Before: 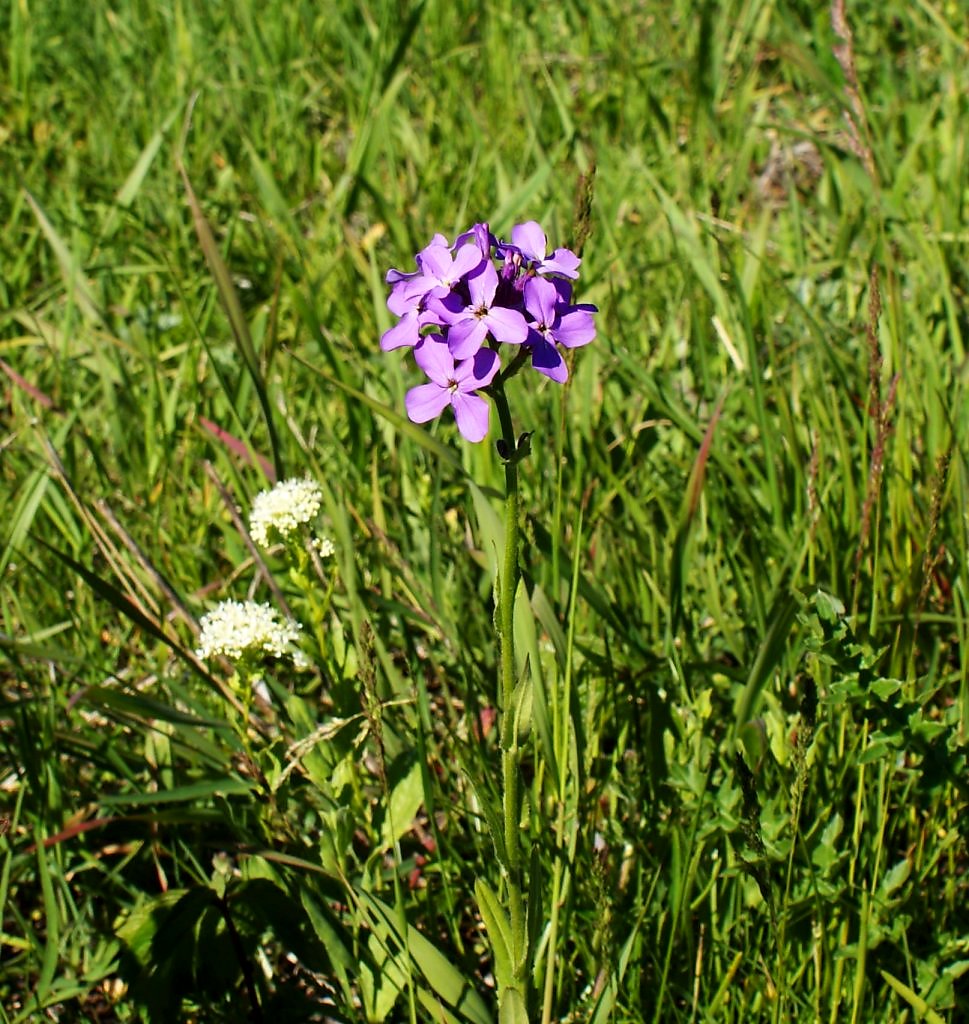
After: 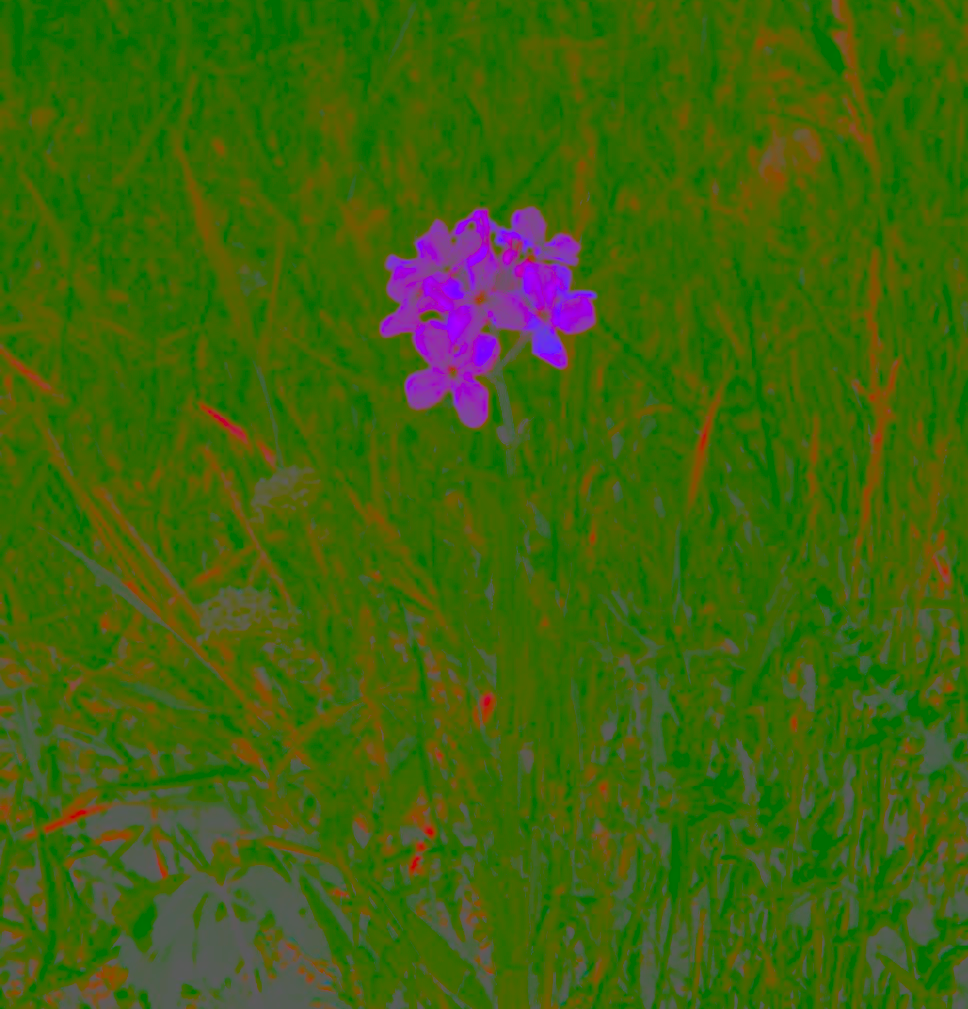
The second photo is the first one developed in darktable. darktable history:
crop: top 1.376%, right 0.056%
contrast brightness saturation: contrast -0.988, brightness -0.178, saturation 0.73
